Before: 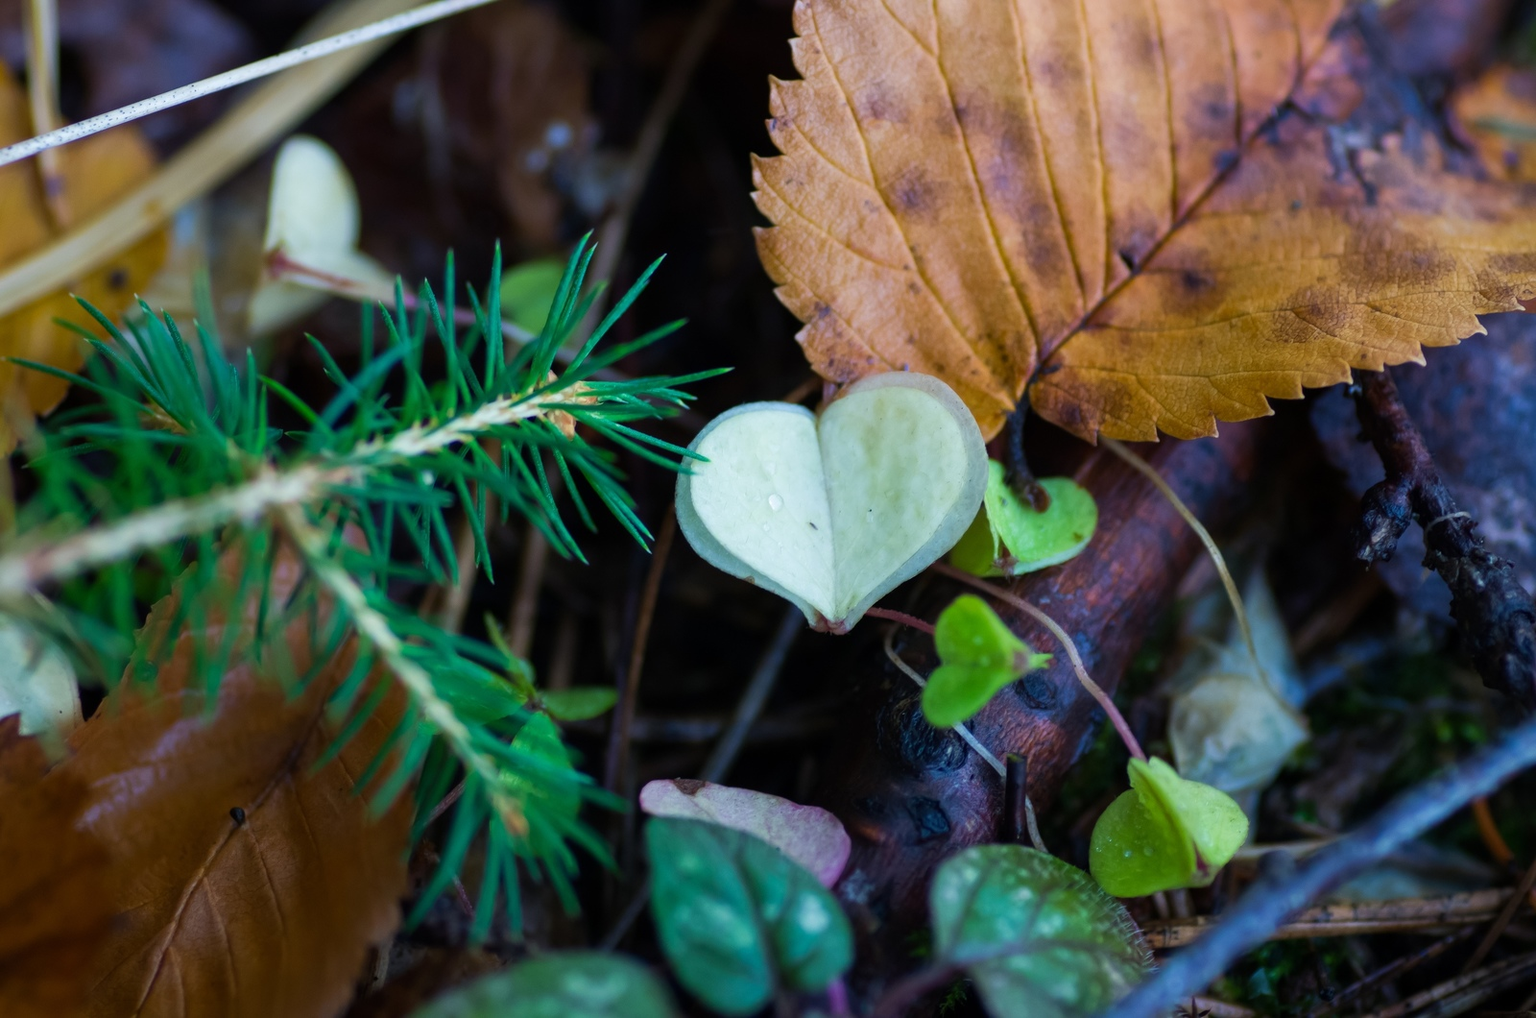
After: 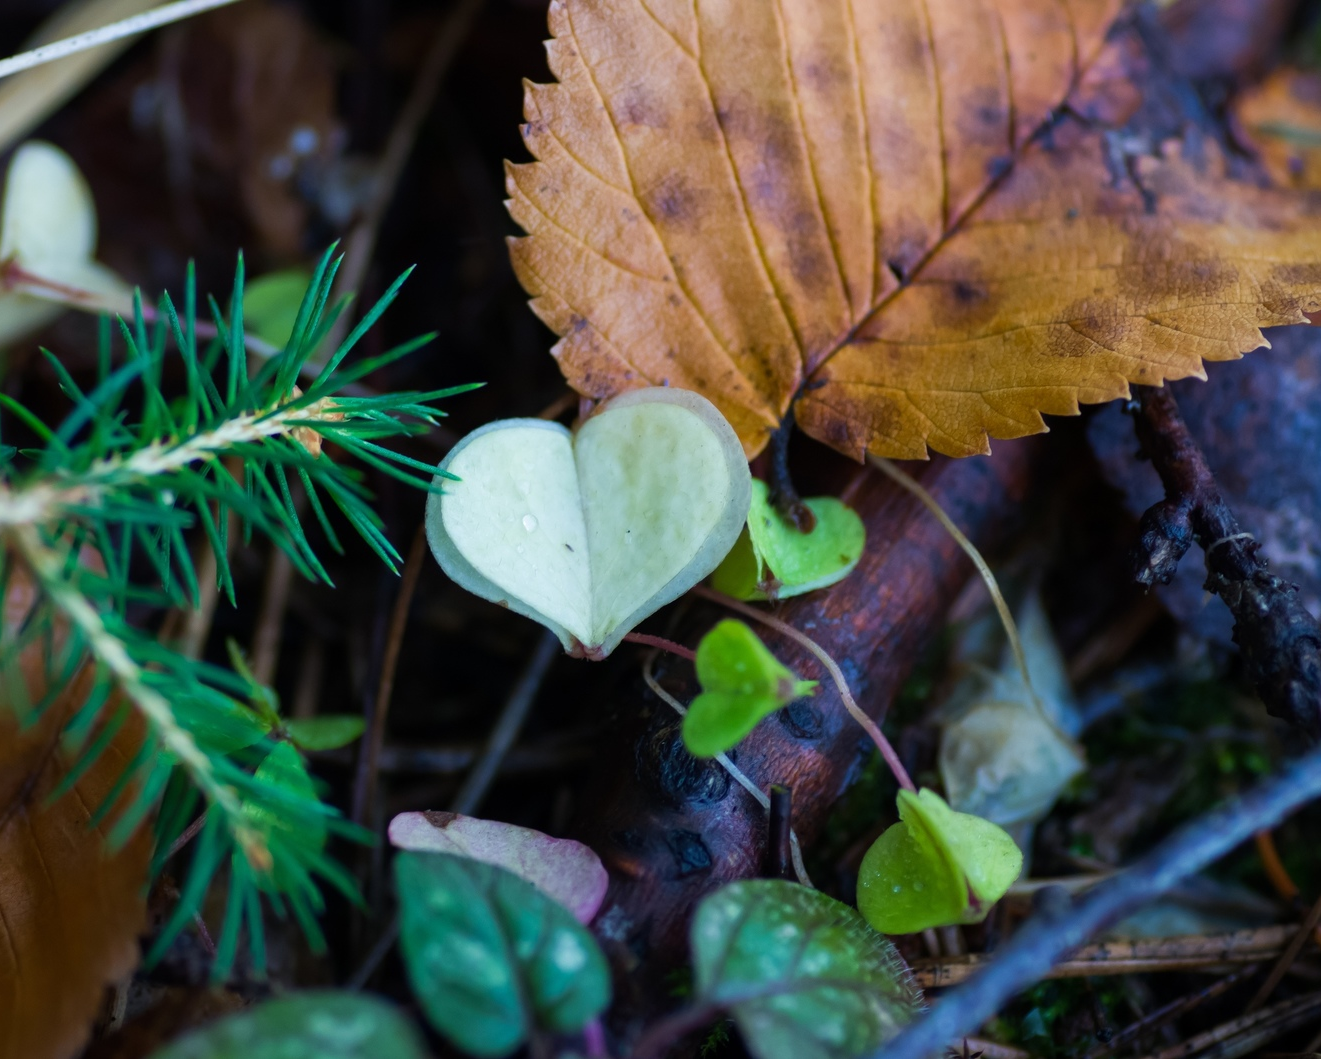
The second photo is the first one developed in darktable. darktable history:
crop: left 17.375%, bottom 0.019%
